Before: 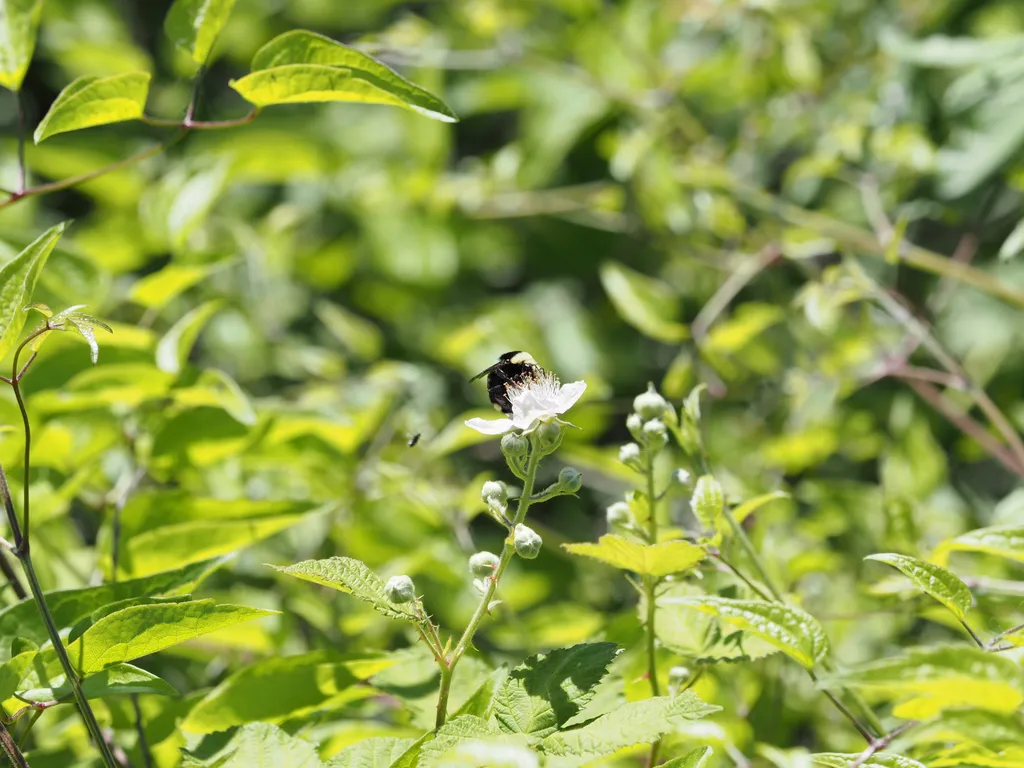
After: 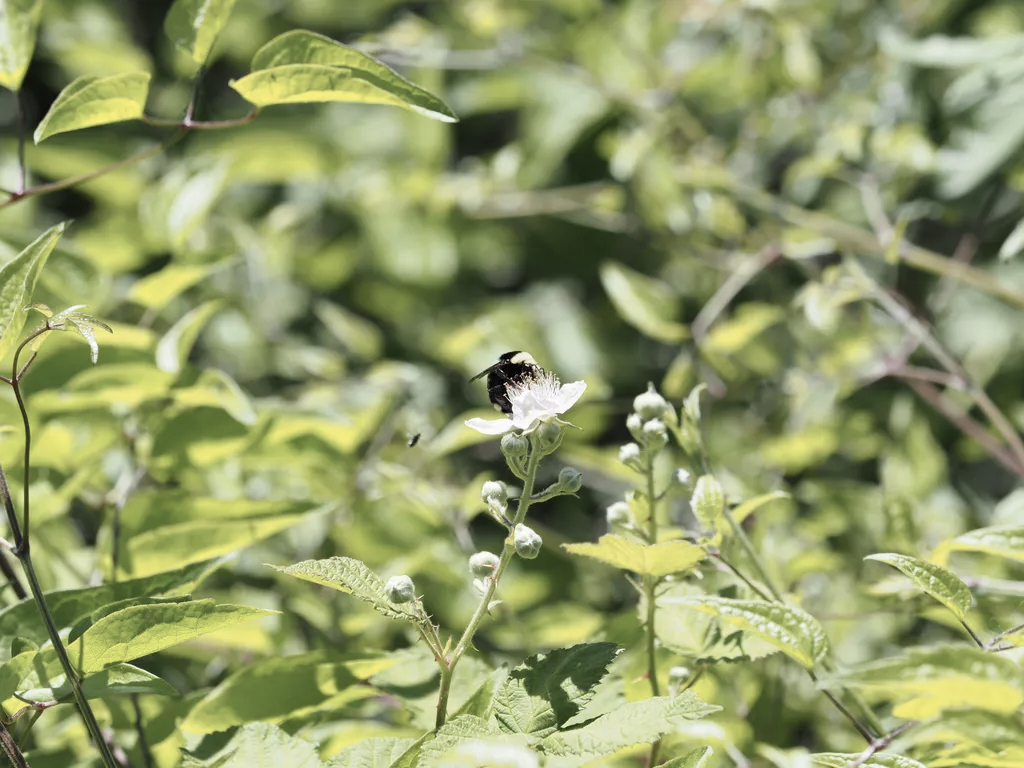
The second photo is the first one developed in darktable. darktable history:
shadows and highlights: shadows 36.58, highlights -28.06, soften with gaussian
contrast brightness saturation: contrast 0.097, saturation -0.369
